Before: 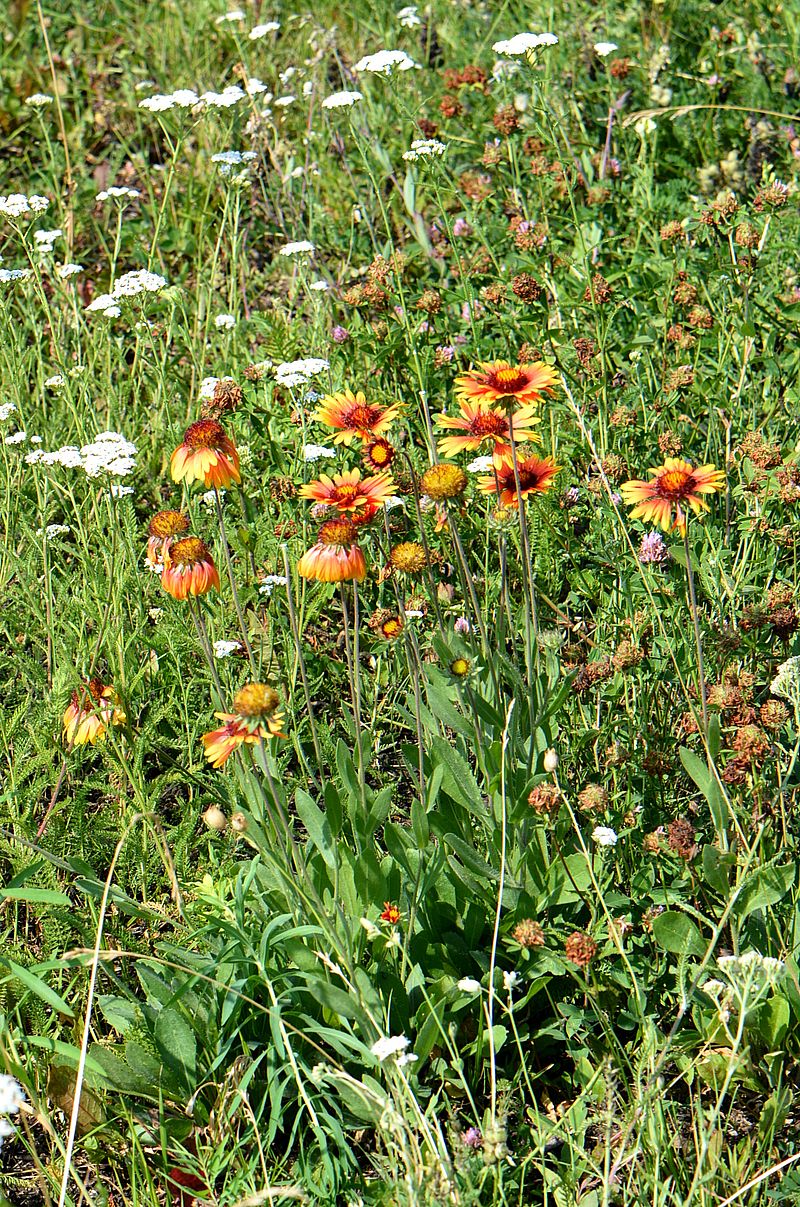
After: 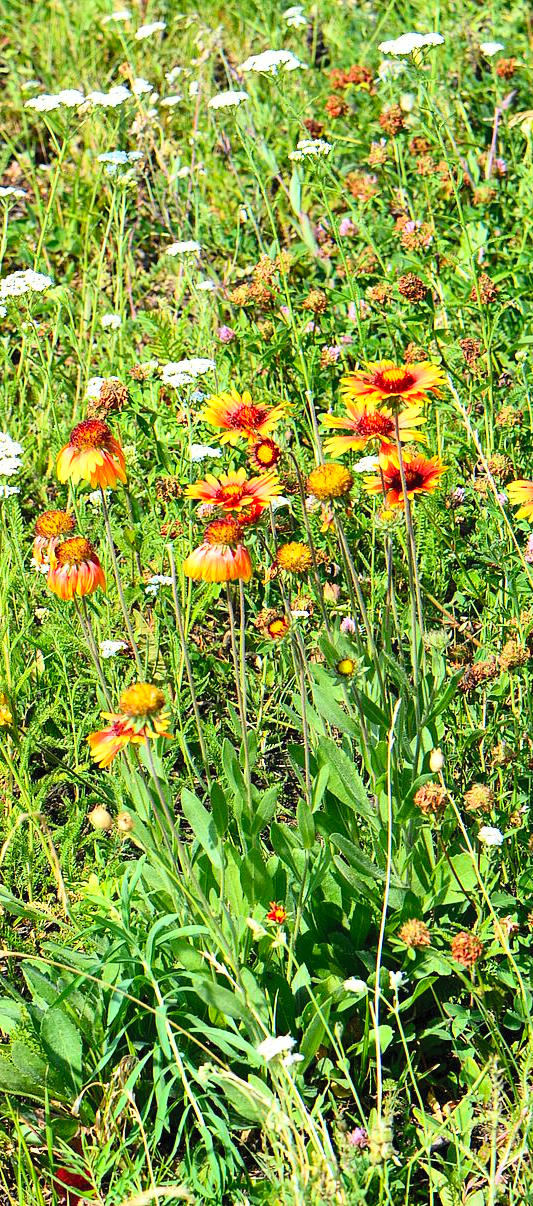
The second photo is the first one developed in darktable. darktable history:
crop and rotate: left 14.369%, right 18.943%
contrast brightness saturation: contrast 0.243, brightness 0.269, saturation 0.372
